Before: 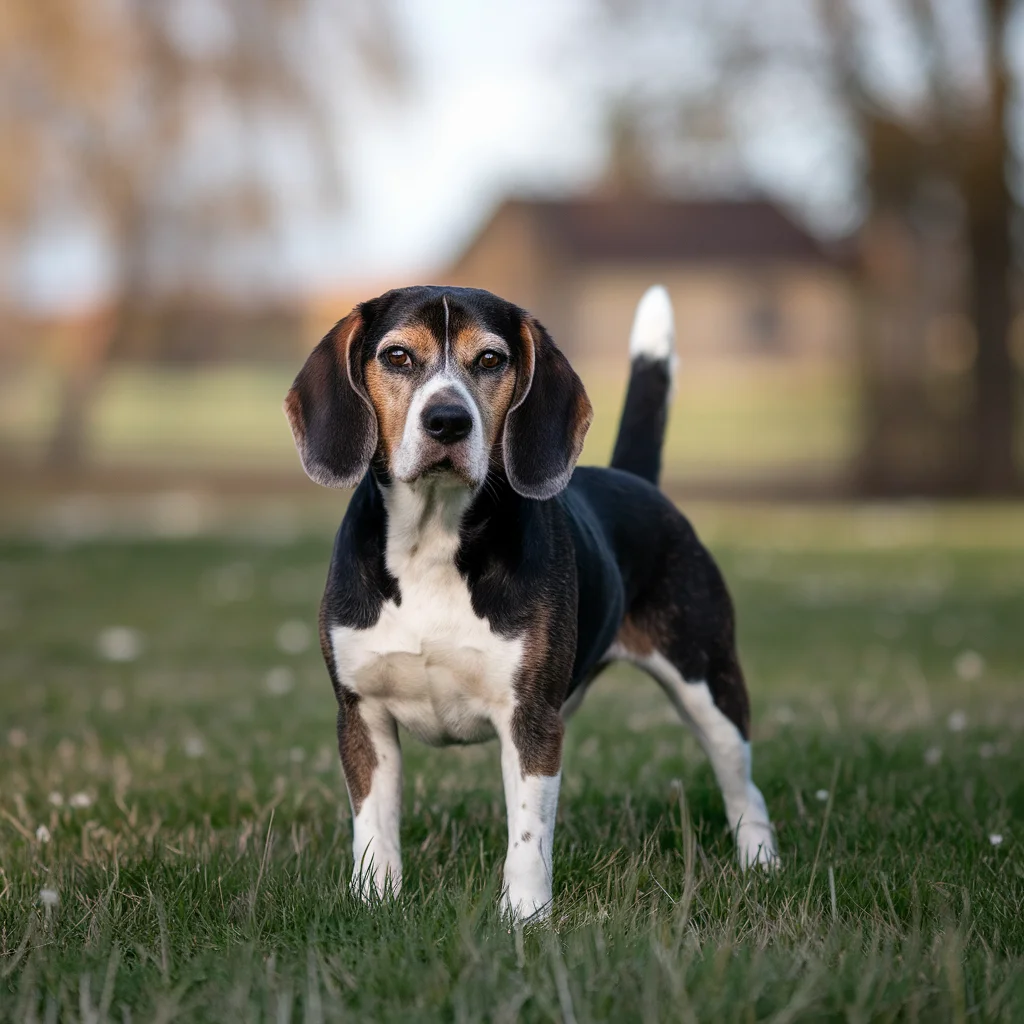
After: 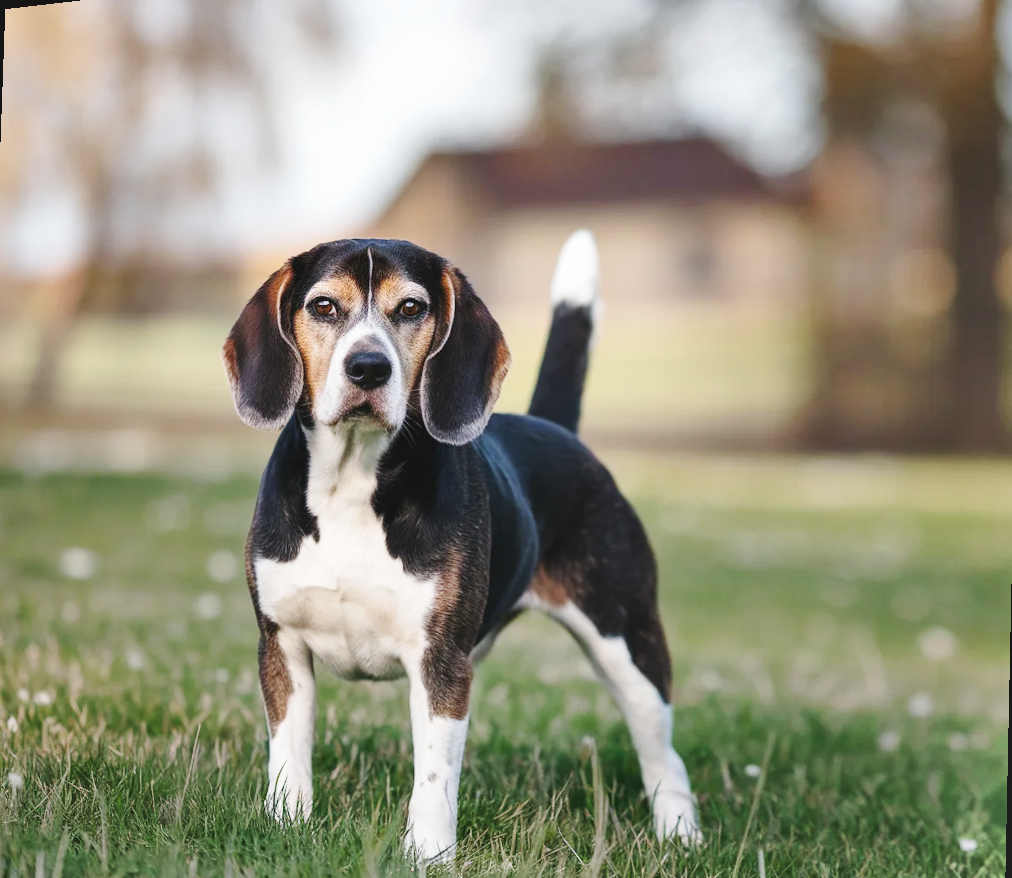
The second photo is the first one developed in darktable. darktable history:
base curve: curves: ch0 [(0, 0.007) (0.028, 0.063) (0.121, 0.311) (0.46, 0.743) (0.859, 0.957) (1, 1)], preserve colors none
rotate and perspective: rotation 1.69°, lens shift (vertical) -0.023, lens shift (horizontal) -0.291, crop left 0.025, crop right 0.988, crop top 0.092, crop bottom 0.842
shadows and highlights: shadows 75, highlights -60.85, soften with gaussian
